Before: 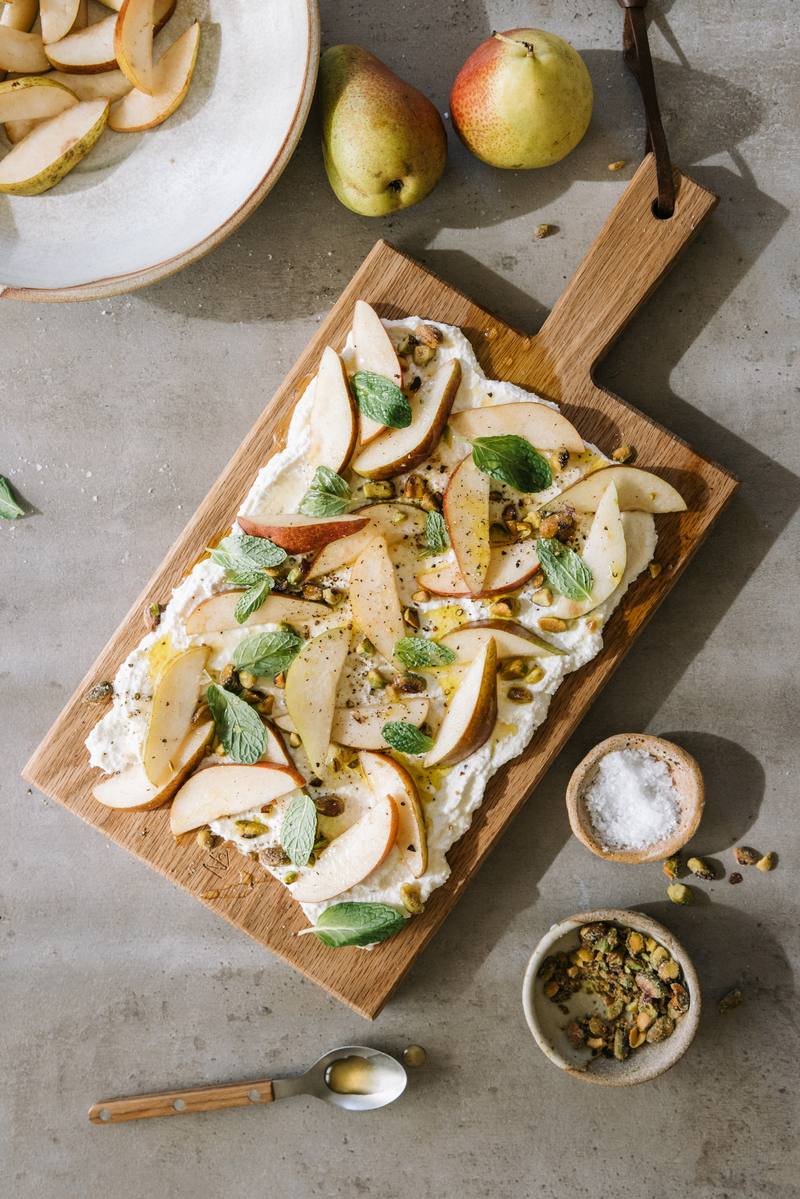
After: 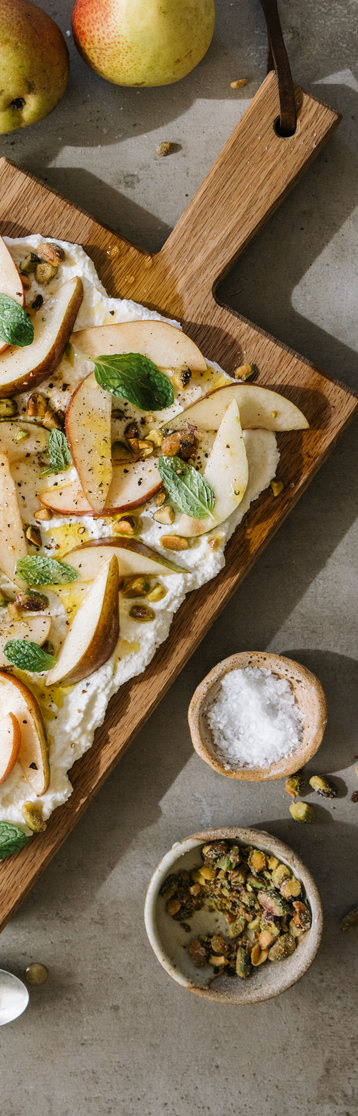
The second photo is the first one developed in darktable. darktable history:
crop: left 47.278%, top 6.913%, right 7.943%
